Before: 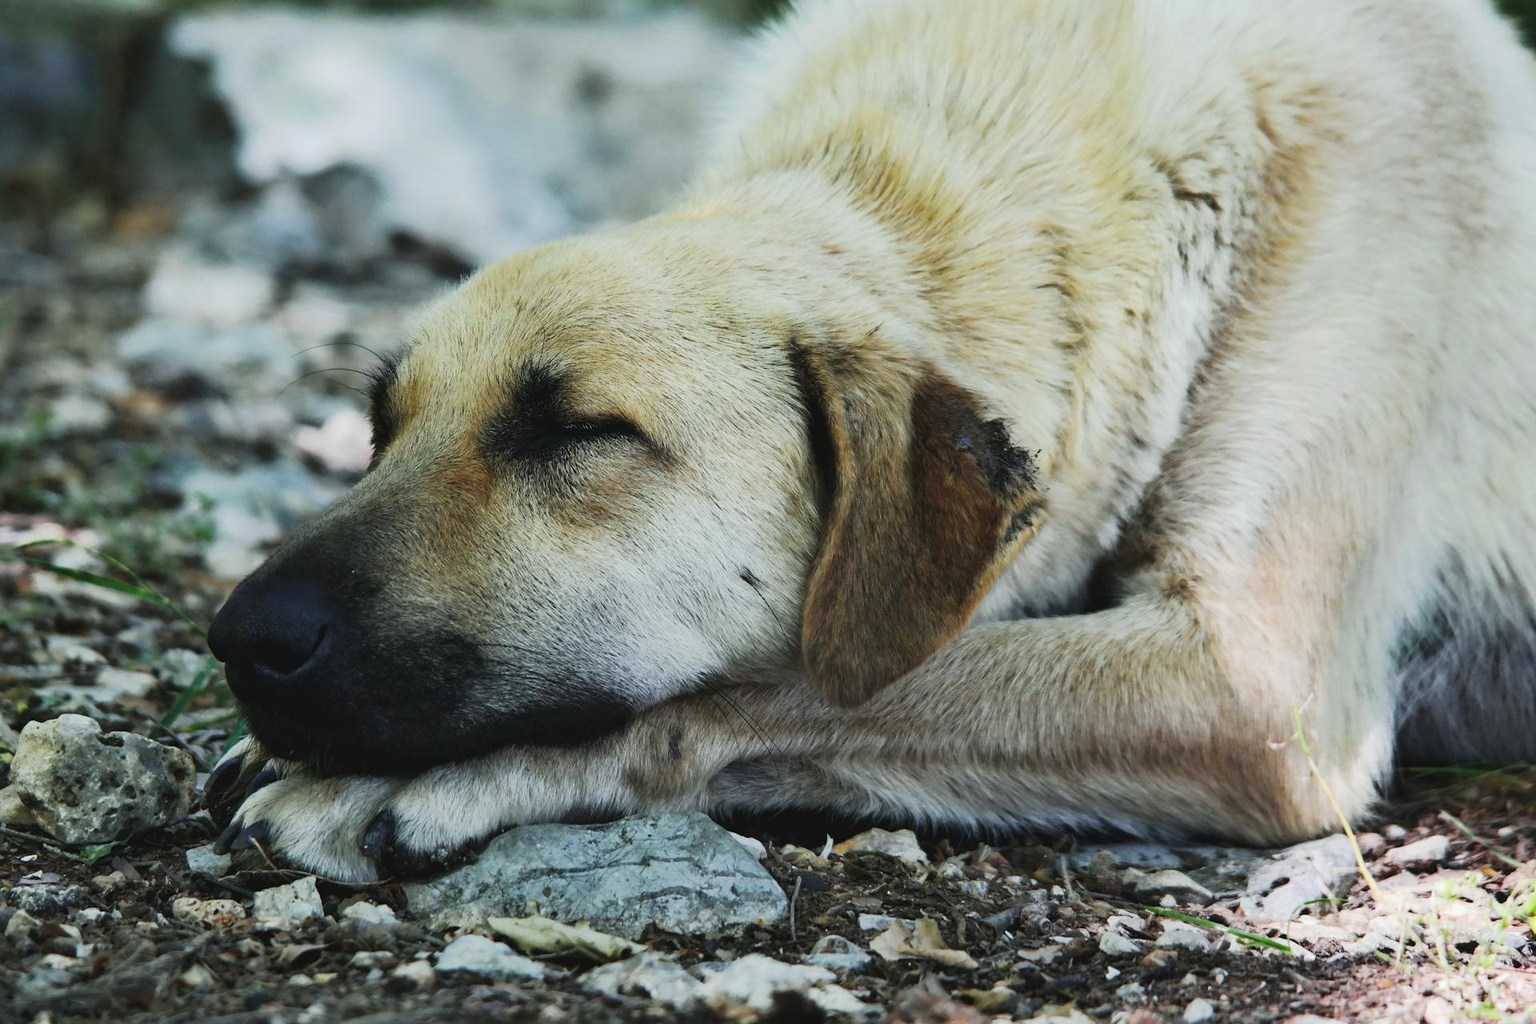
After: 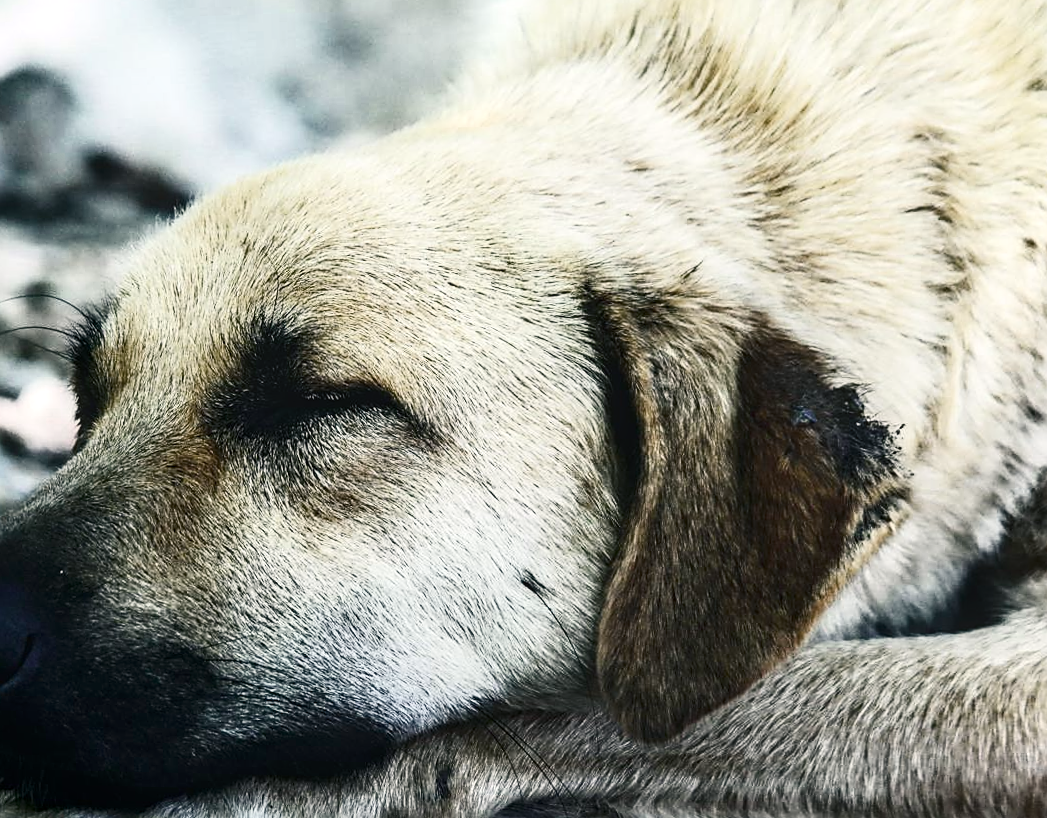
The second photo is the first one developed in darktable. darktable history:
local contrast: on, module defaults
sharpen: on, module defaults
crop: left 16.202%, top 11.208%, right 26.045%, bottom 20.557%
color zones: curves: ch0 [(0, 0.559) (0.153, 0.551) (0.229, 0.5) (0.429, 0.5) (0.571, 0.5) (0.714, 0.5) (0.857, 0.5) (1, 0.559)]; ch1 [(0, 0.417) (0.112, 0.336) (0.213, 0.26) (0.429, 0.34) (0.571, 0.35) (0.683, 0.331) (0.857, 0.344) (1, 0.417)]
color balance rgb: shadows lift › chroma 4.21%, shadows lift › hue 252.22°, highlights gain › chroma 1.36%, highlights gain › hue 50.24°, perceptual saturation grading › mid-tones 6.33%, perceptual saturation grading › shadows 72.44%, perceptual brilliance grading › highlights 11.59%, contrast 5.05%
rotate and perspective: rotation 0.062°, lens shift (vertical) 0.115, lens shift (horizontal) -0.133, crop left 0.047, crop right 0.94, crop top 0.061, crop bottom 0.94
contrast brightness saturation: contrast 0.28
